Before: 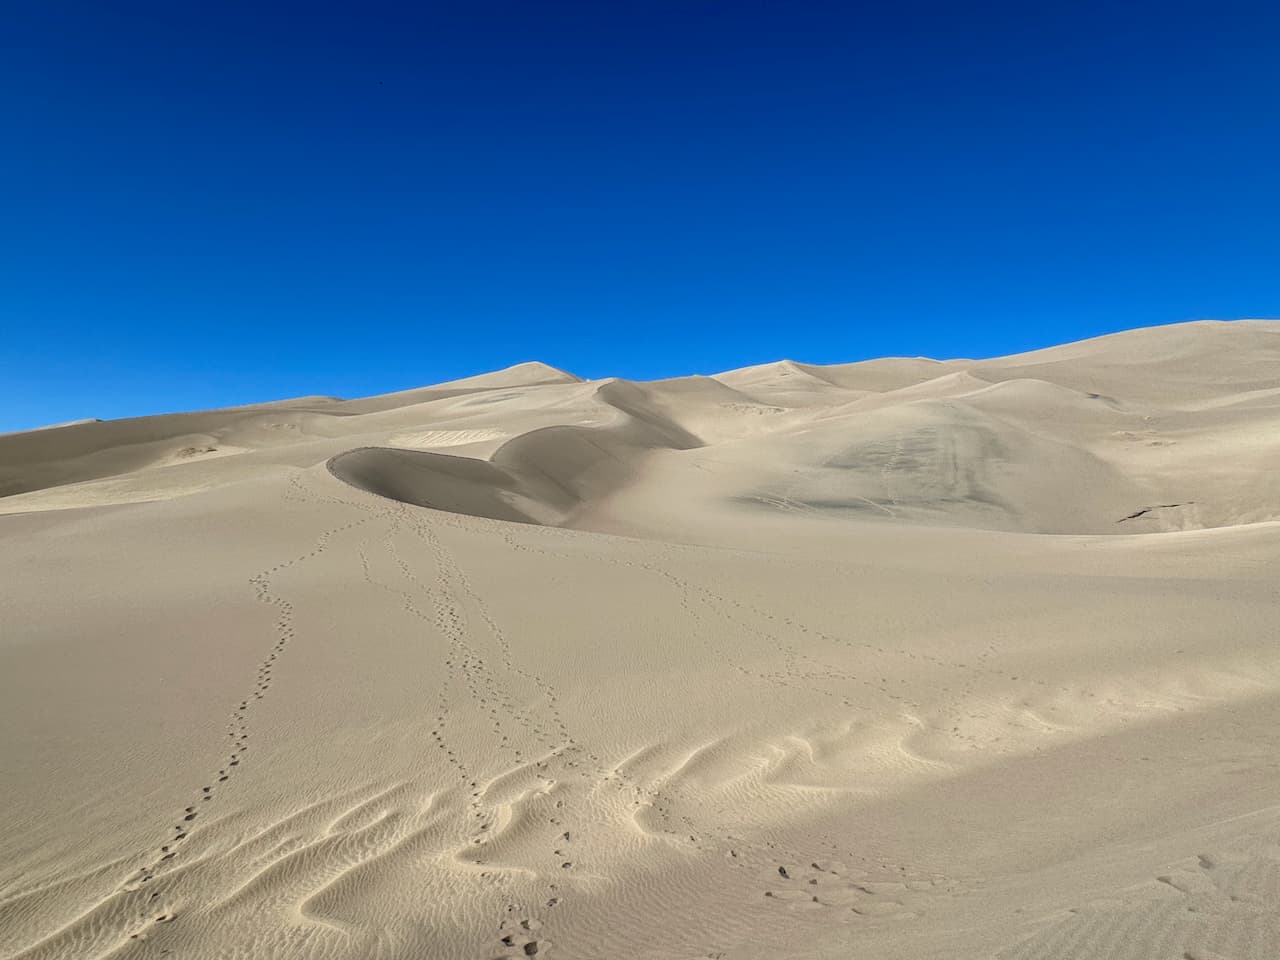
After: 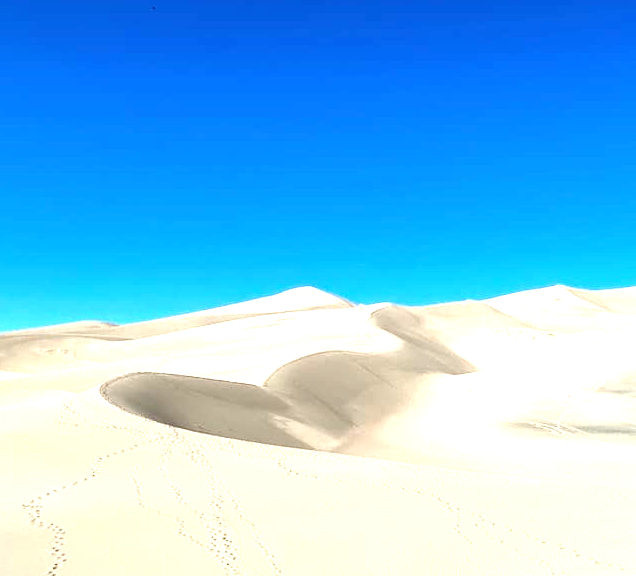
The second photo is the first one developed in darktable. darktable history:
crop: left 17.751%, top 7.871%, right 32.486%, bottom 32.073%
exposure: black level correction 0, exposure 1.662 EV, compensate highlight preservation false
